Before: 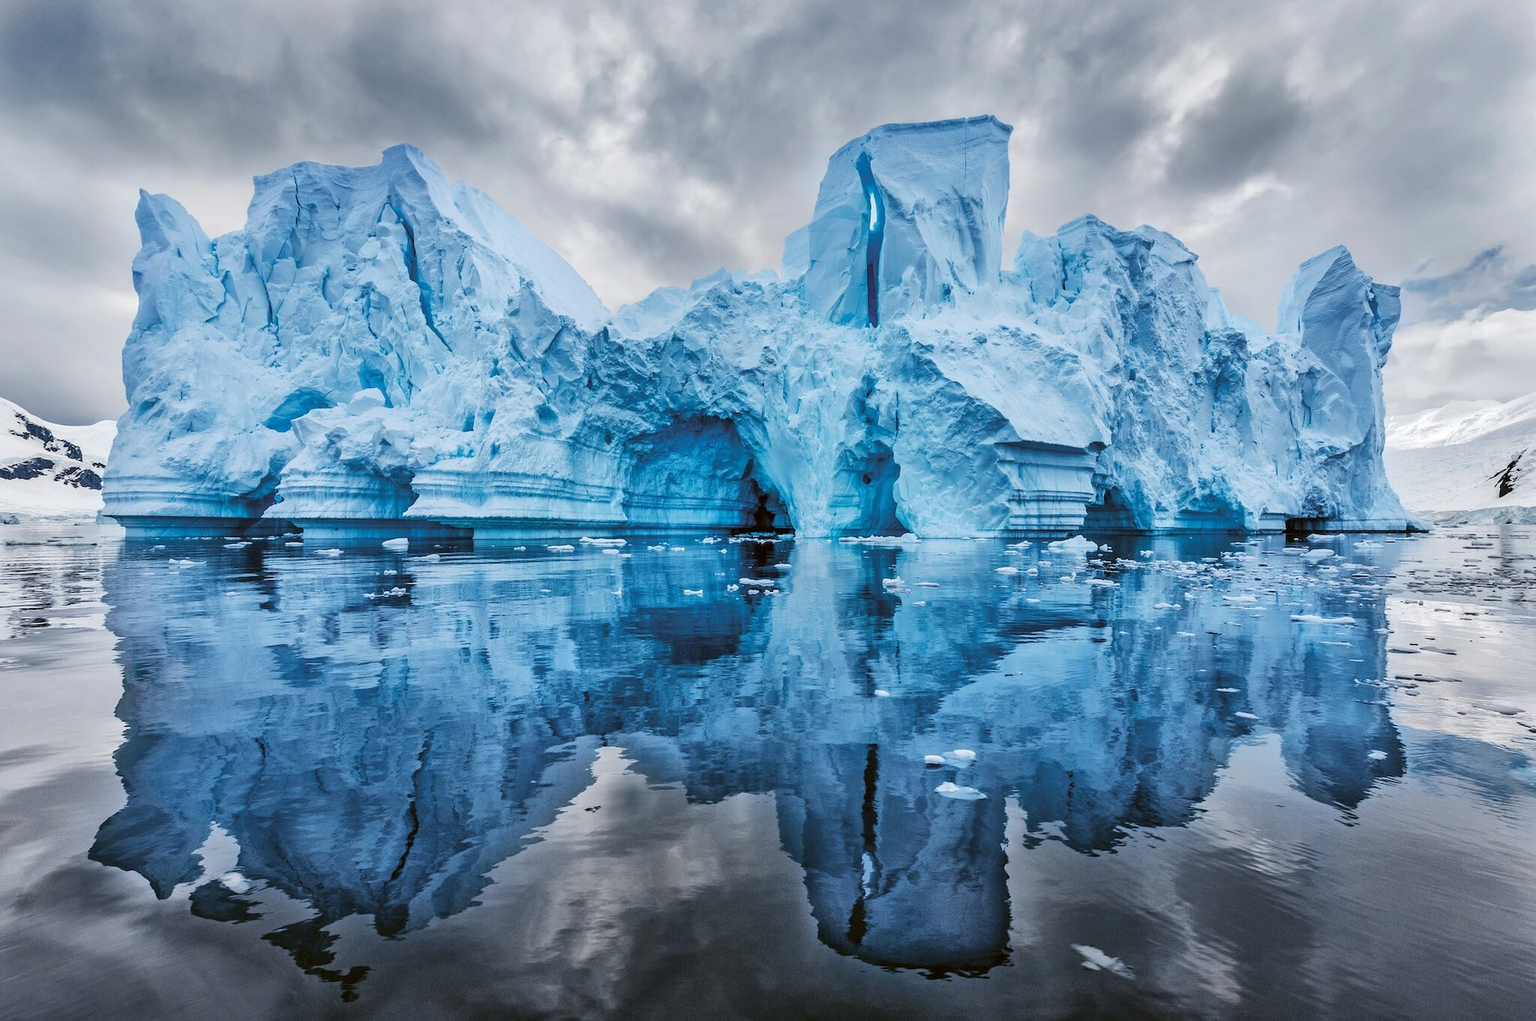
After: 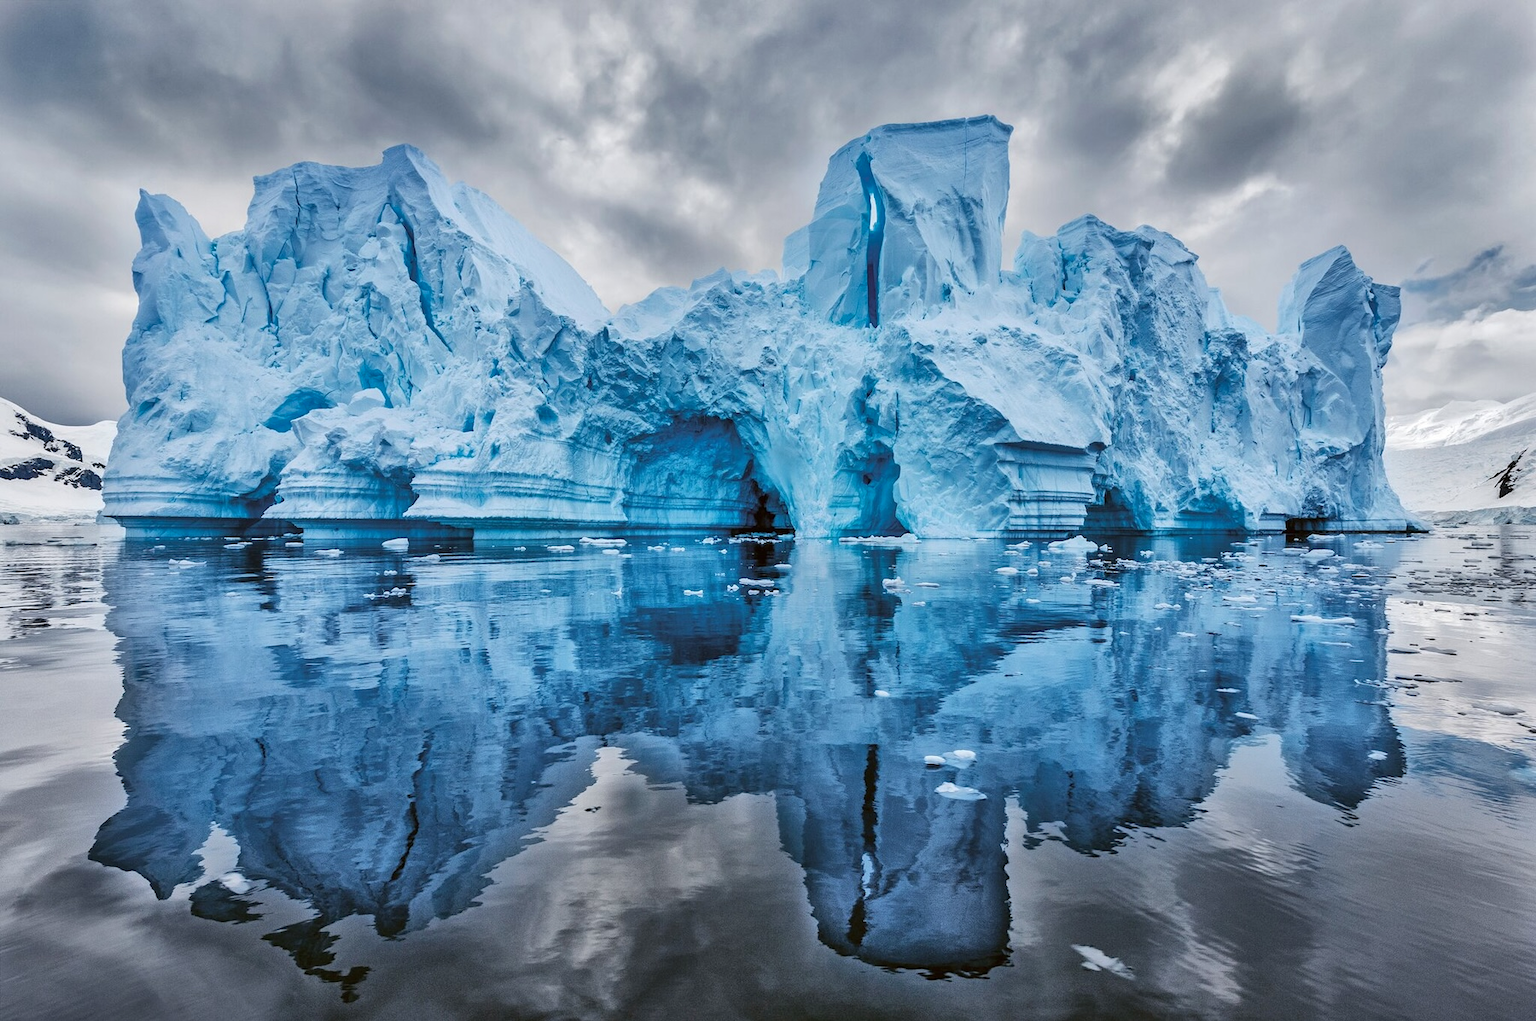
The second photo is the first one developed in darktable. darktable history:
shadows and highlights: shadows 48.7, highlights -40.85, soften with gaussian
